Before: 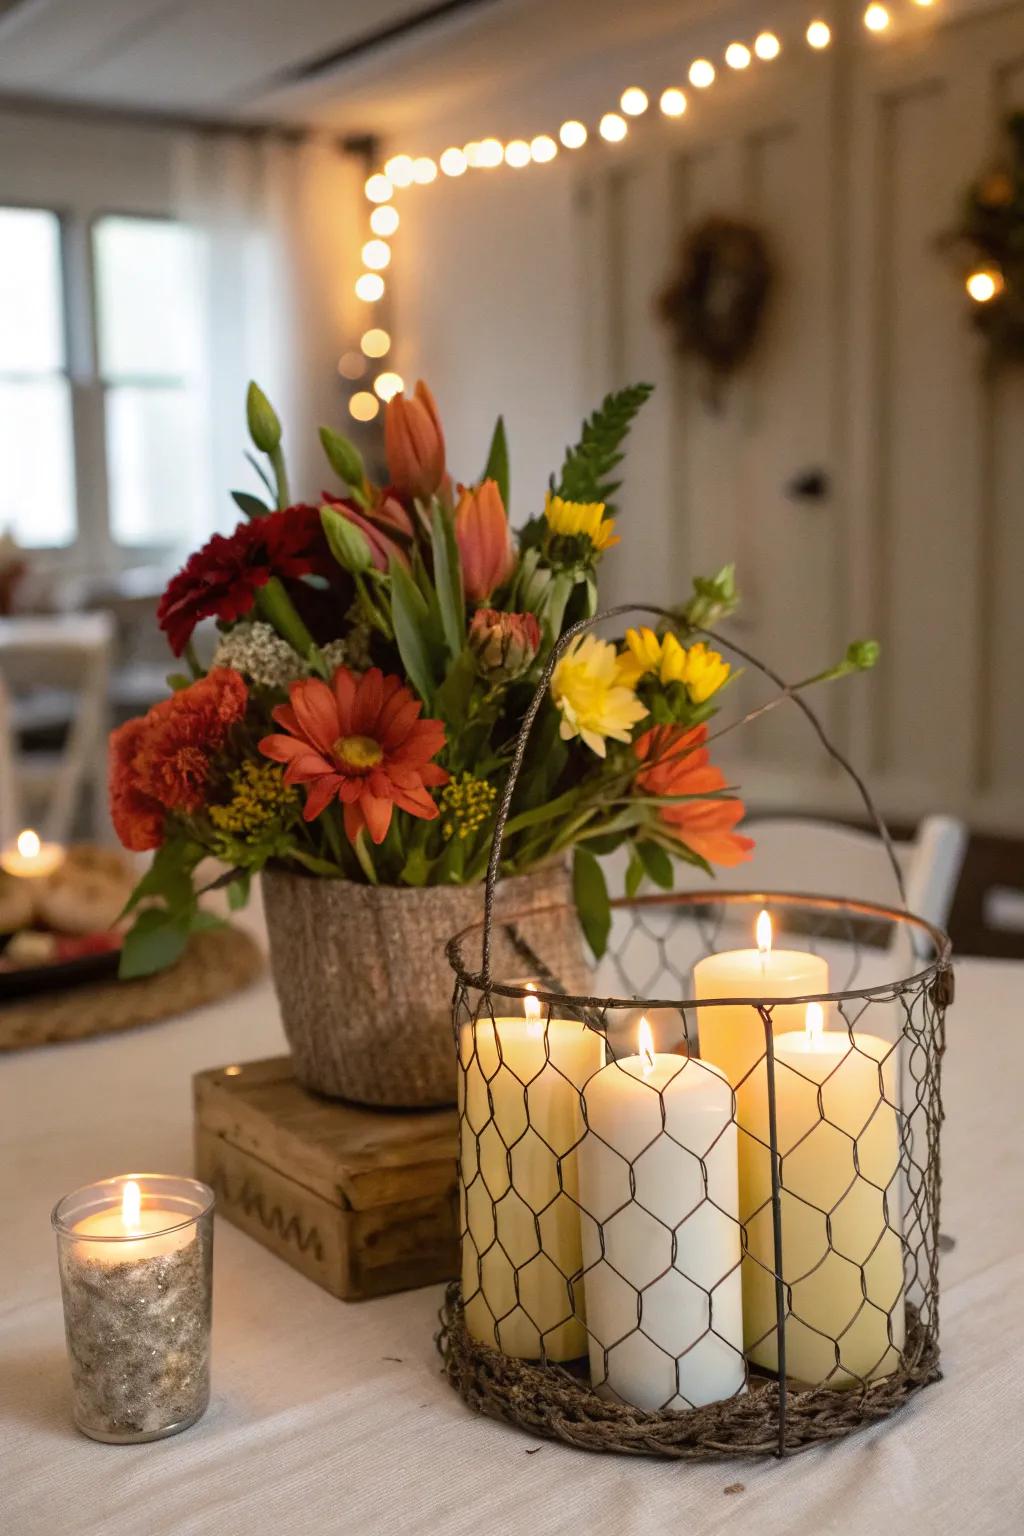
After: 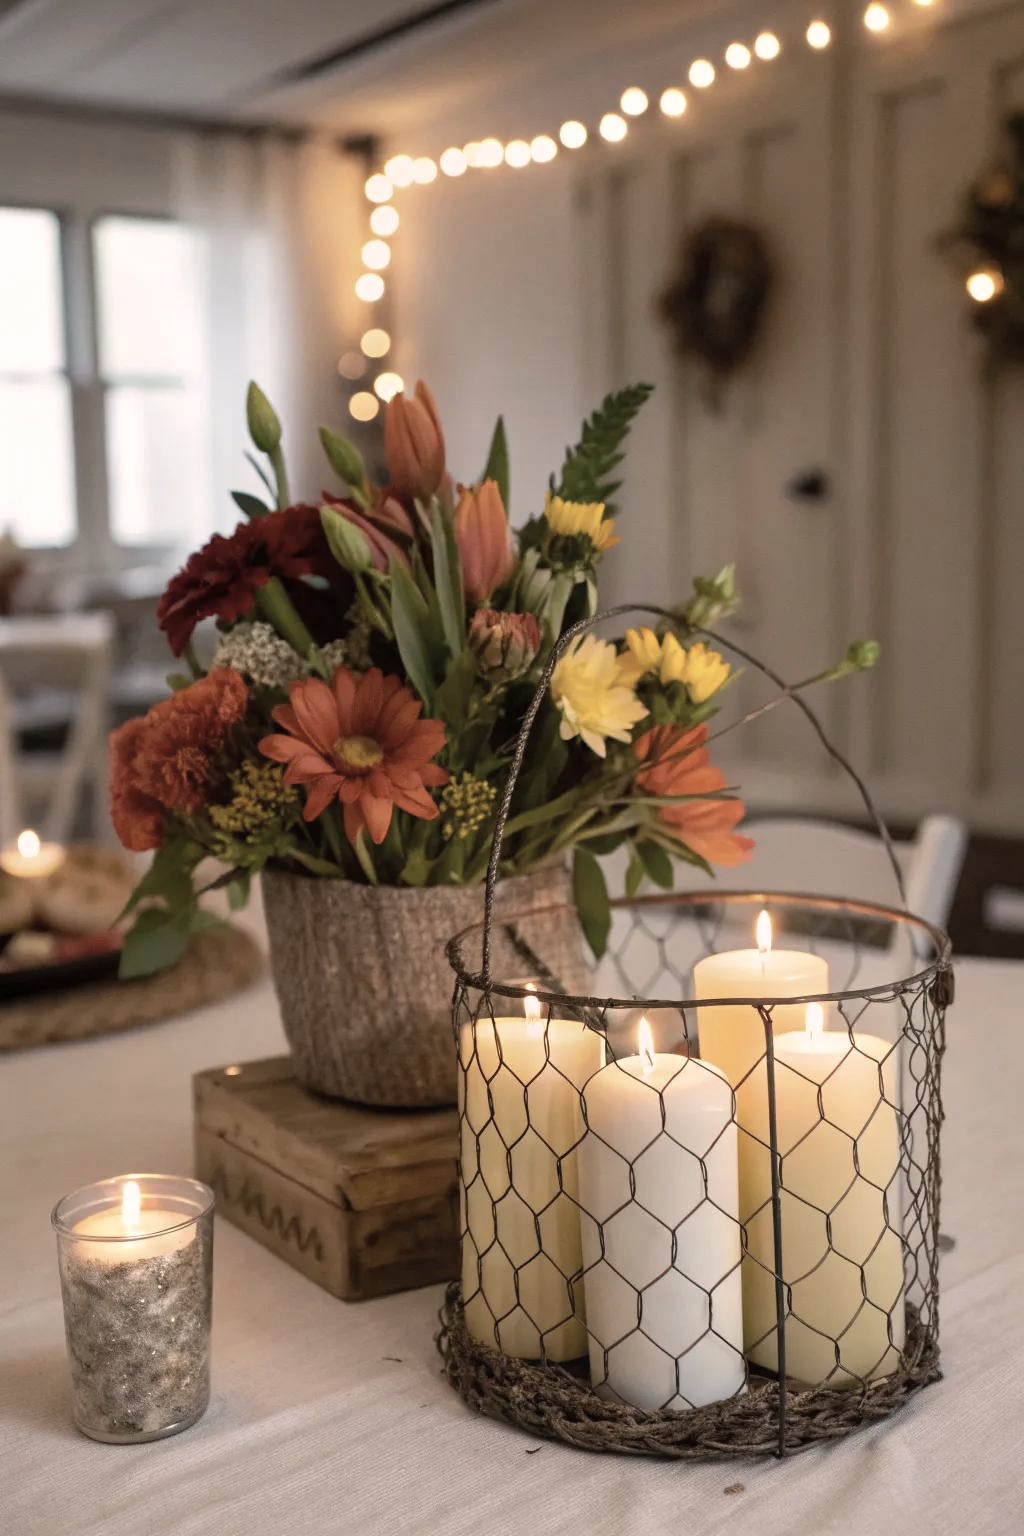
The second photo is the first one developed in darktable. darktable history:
color correction: highlights a* 5.55, highlights b* 5.25, saturation 0.634
